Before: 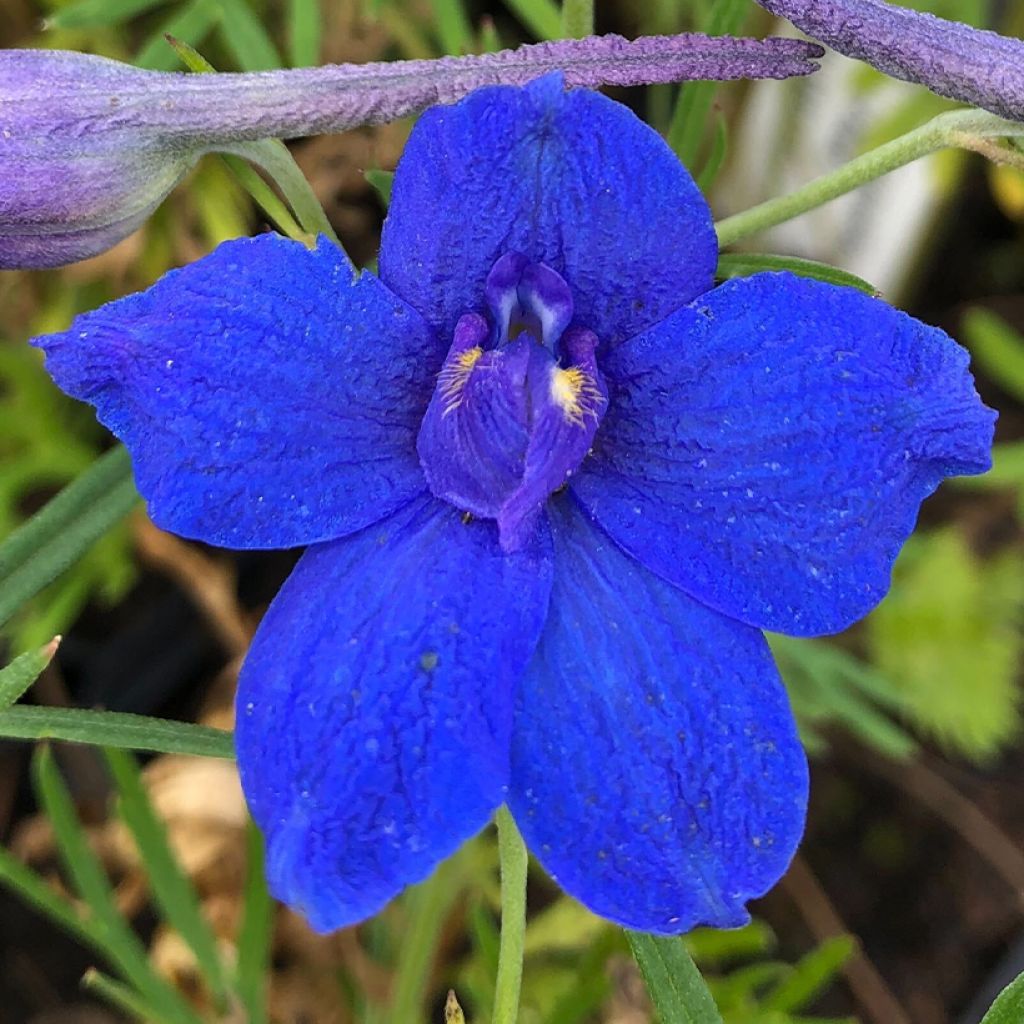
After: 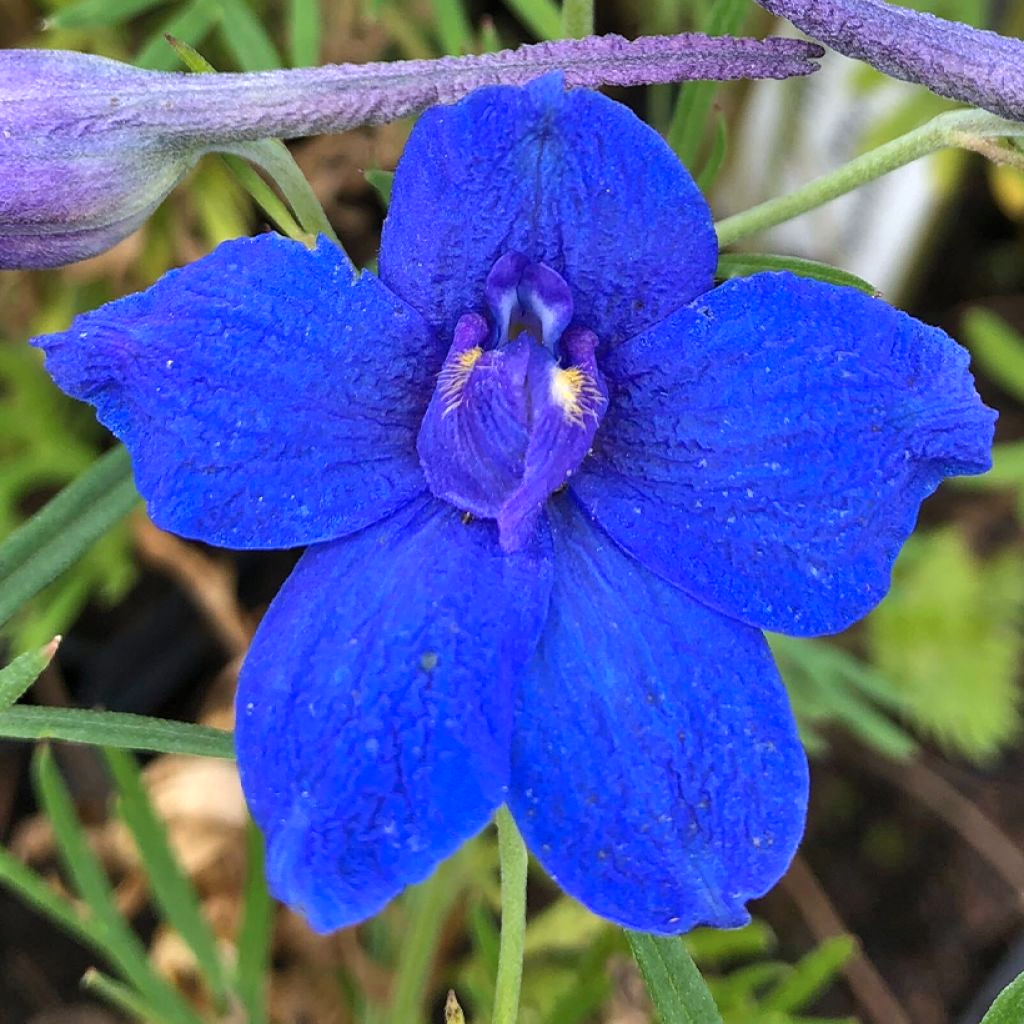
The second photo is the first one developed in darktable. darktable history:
color correction: highlights a* -0.687, highlights b* -8.48
shadows and highlights: soften with gaussian
exposure: exposure 0.201 EV, compensate highlight preservation false
